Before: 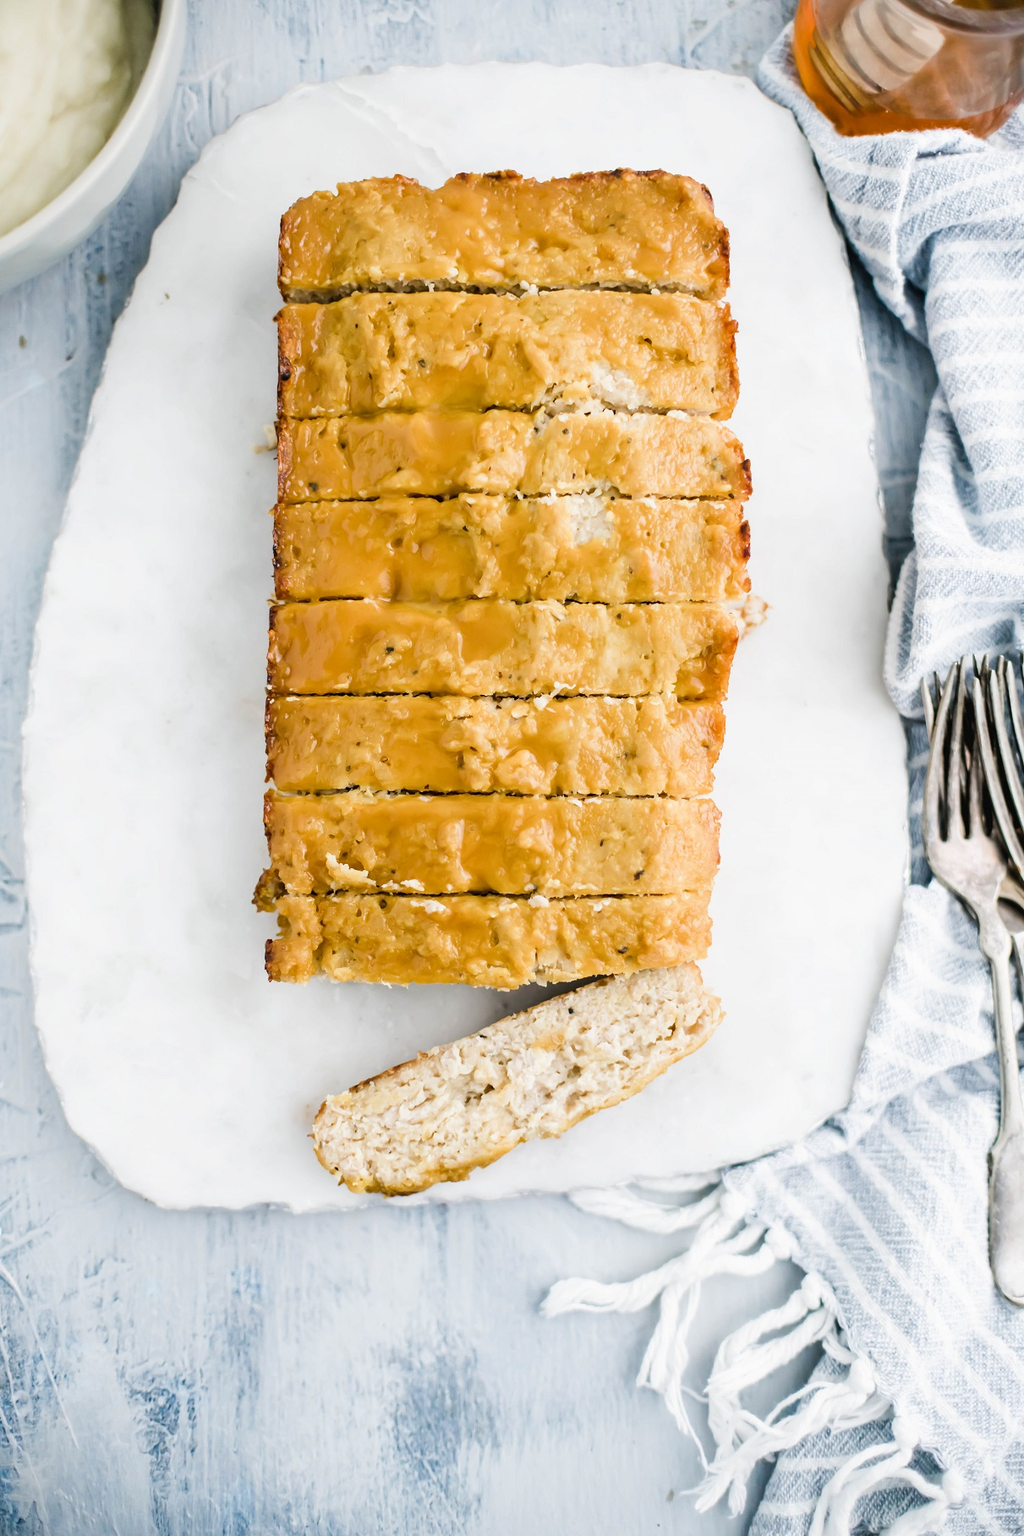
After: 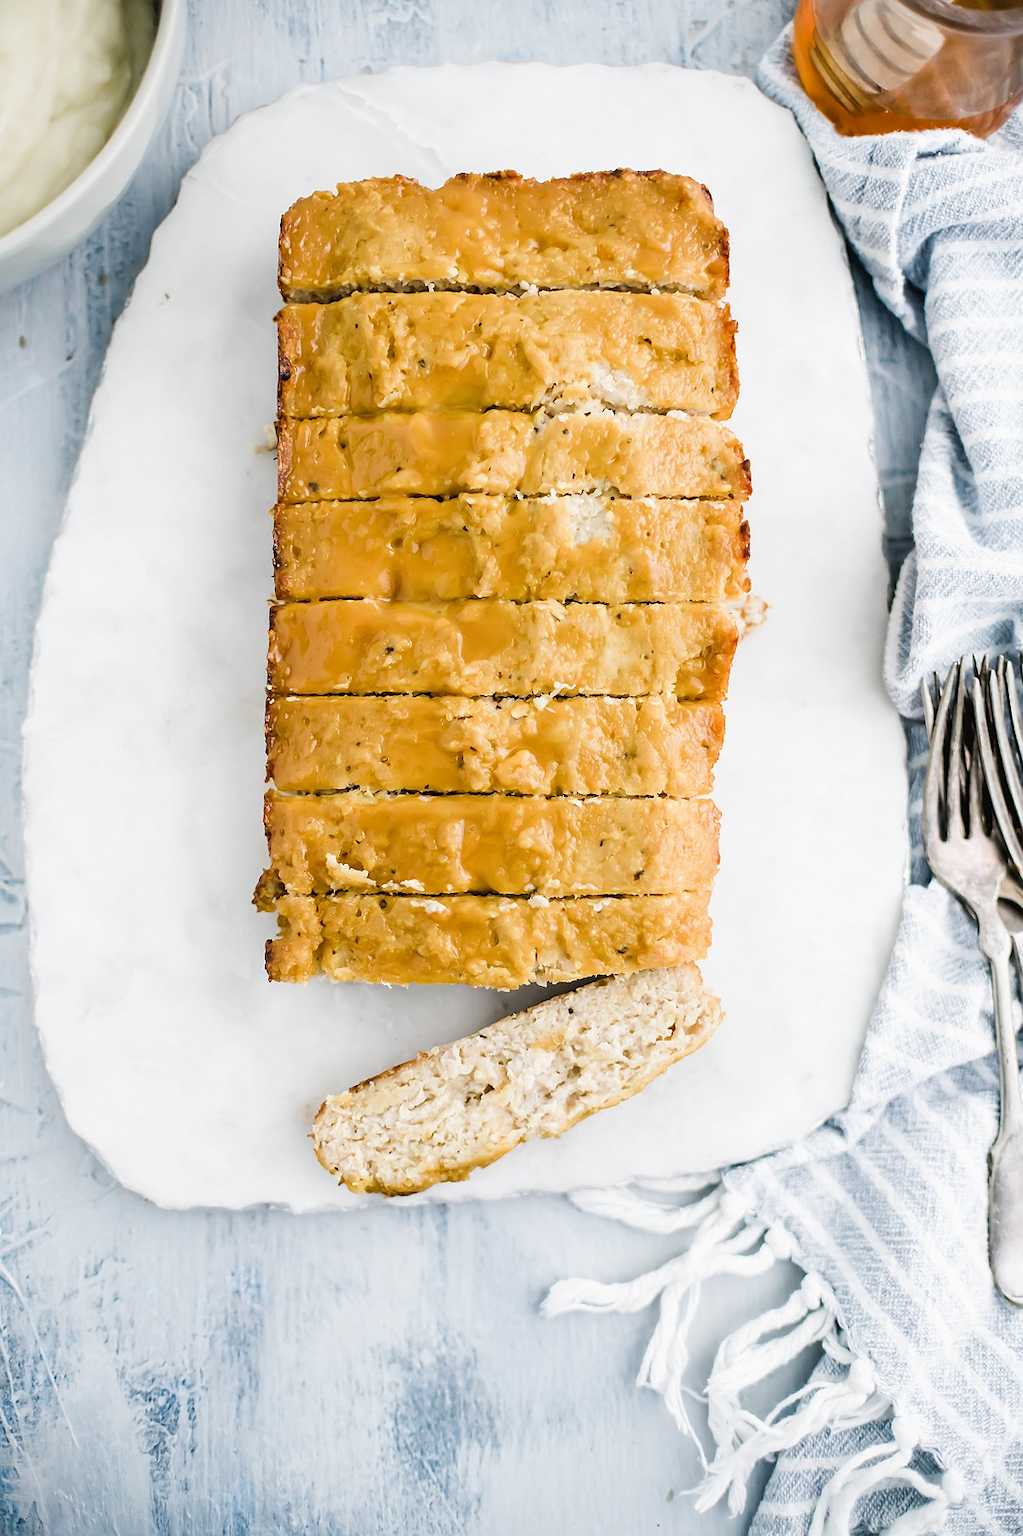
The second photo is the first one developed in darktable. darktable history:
sharpen: radius 0.972, amount 0.604
